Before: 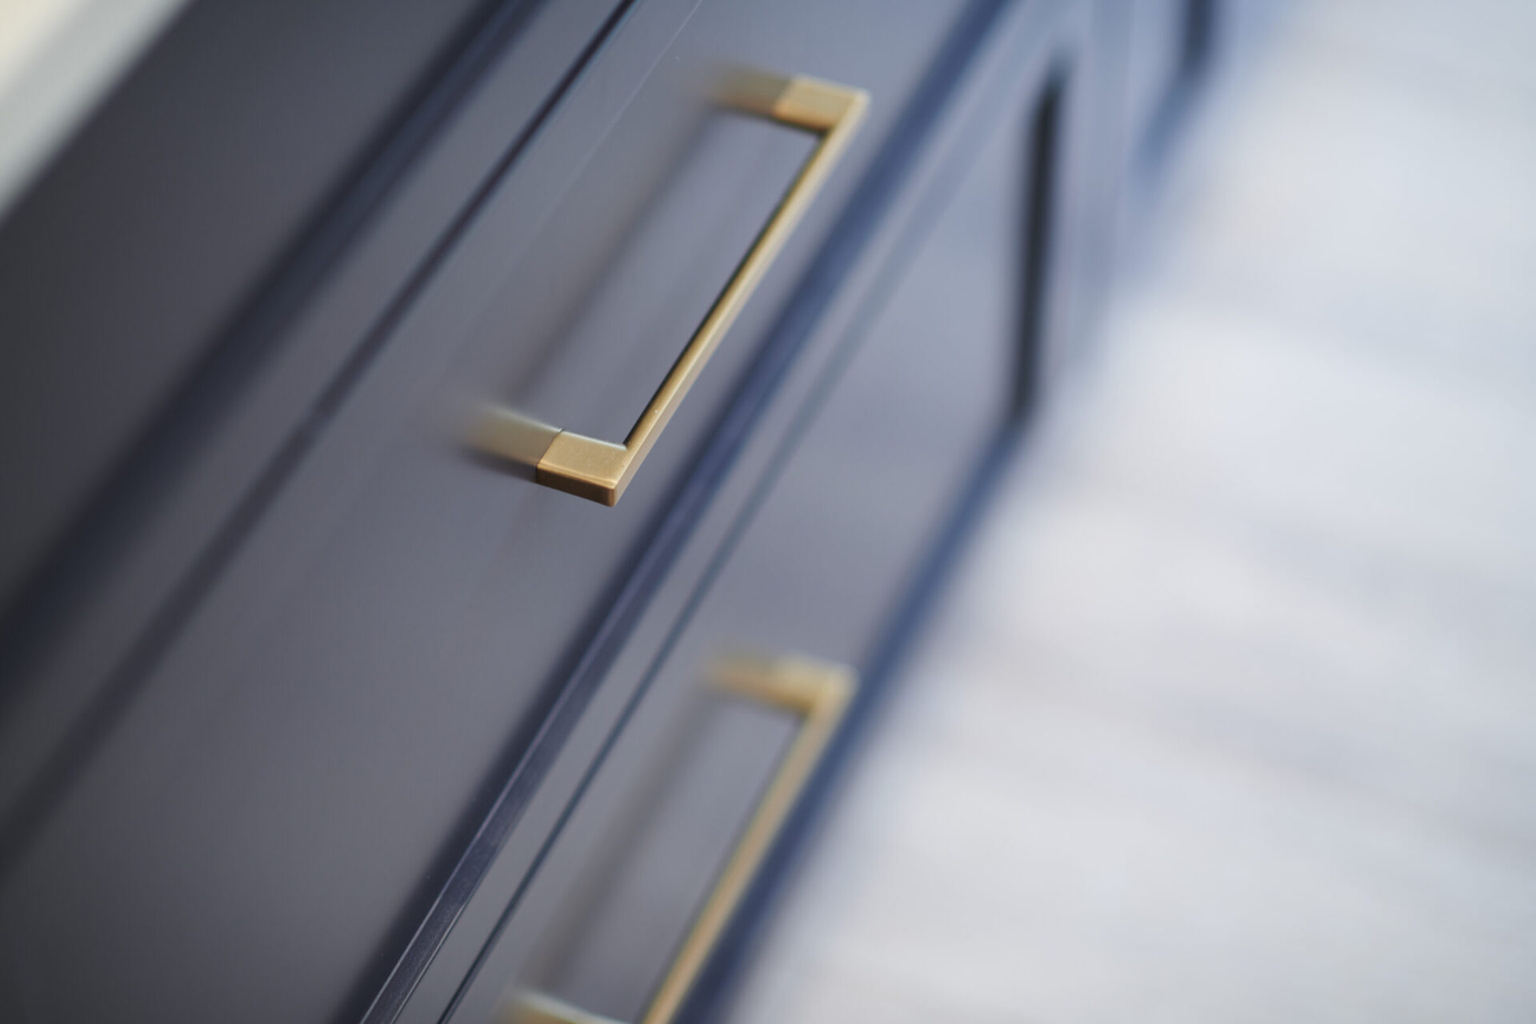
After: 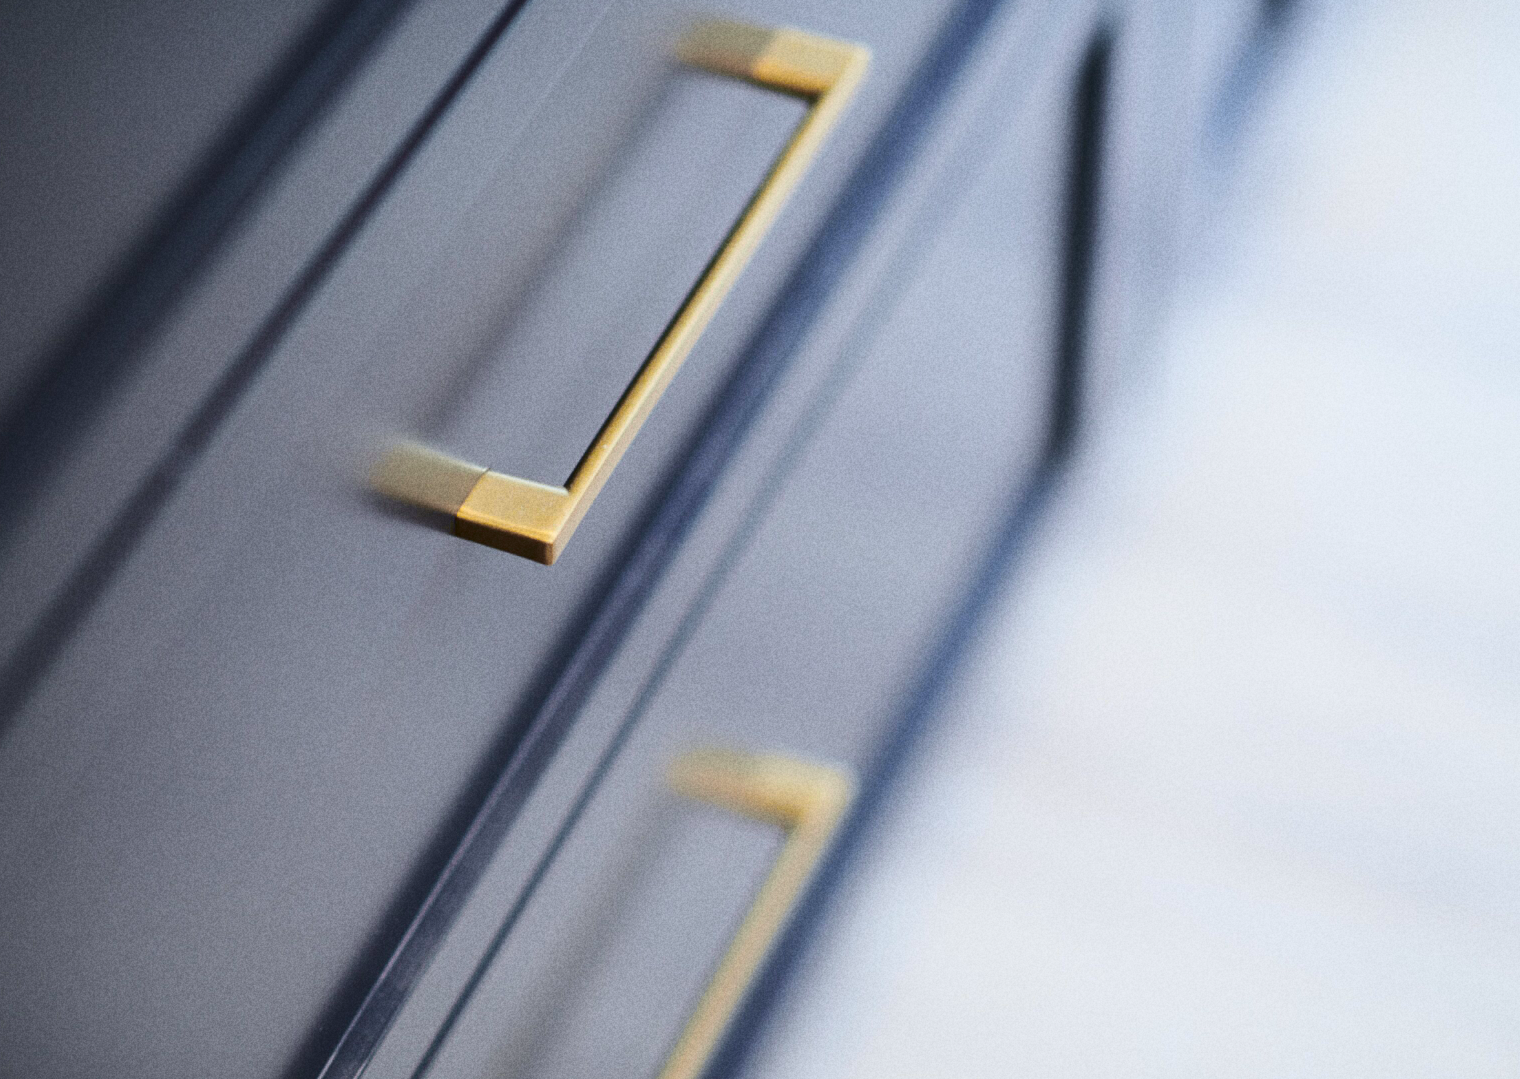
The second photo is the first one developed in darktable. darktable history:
grain: coarseness 22.88 ISO
tone curve: curves: ch0 [(0.003, 0.023) (0.071, 0.052) (0.236, 0.197) (0.466, 0.557) (0.644, 0.748) (0.803, 0.88) (0.994, 0.968)]; ch1 [(0, 0) (0.262, 0.227) (0.417, 0.386) (0.469, 0.467) (0.502, 0.498) (0.528, 0.53) (0.573, 0.57) (0.605, 0.621) (0.644, 0.671) (0.686, 0.728) (0.994, 0.987)]; ch2 [(0, 0) (0.262, 0.188) (0.385, 0.353) (0.427, 0.424) (0.495, 0.493) (0.515, 0.534) (0.547, 0.556) (0.589, 0.613) (0.644, 0.748) (1, 1)], color space Lab, independent channels, preserve colors none
crop: left 11.225%, top 5.381%, right 9.565%, bottom 10.314%
